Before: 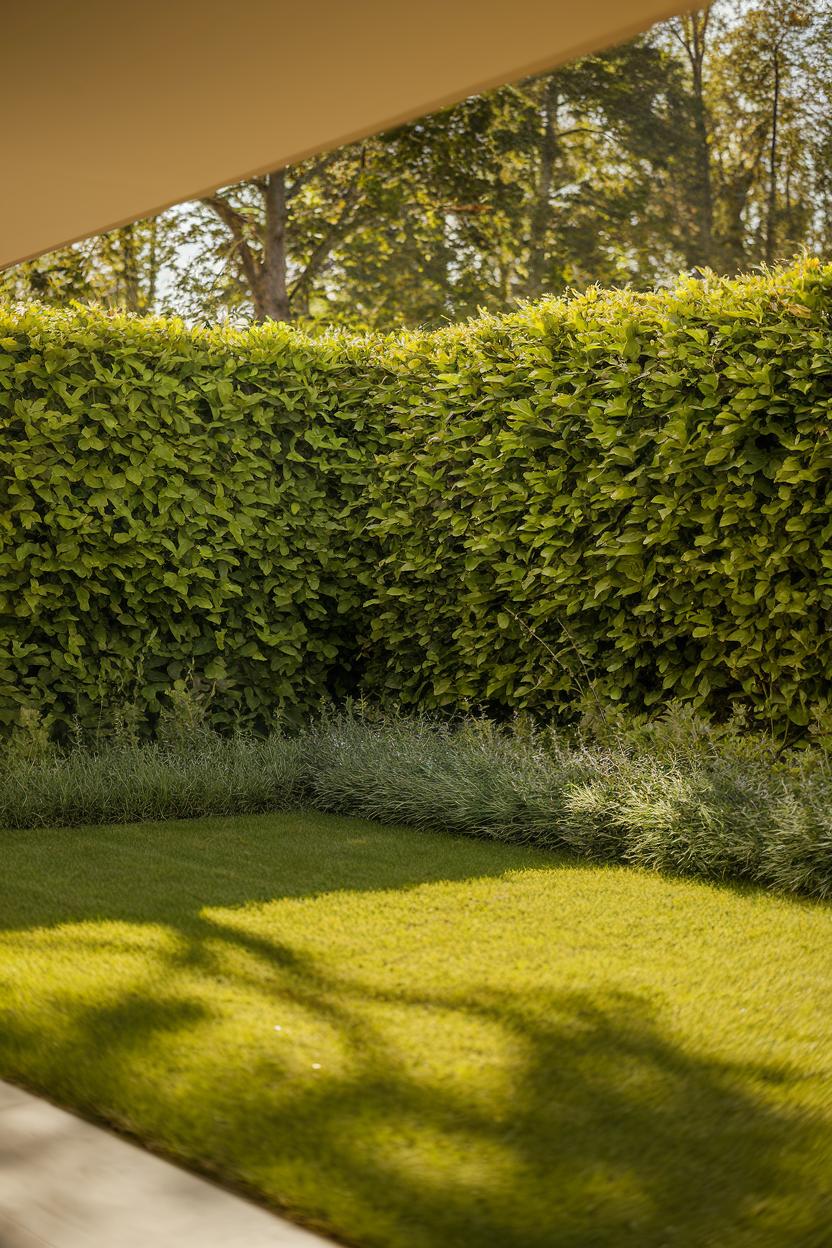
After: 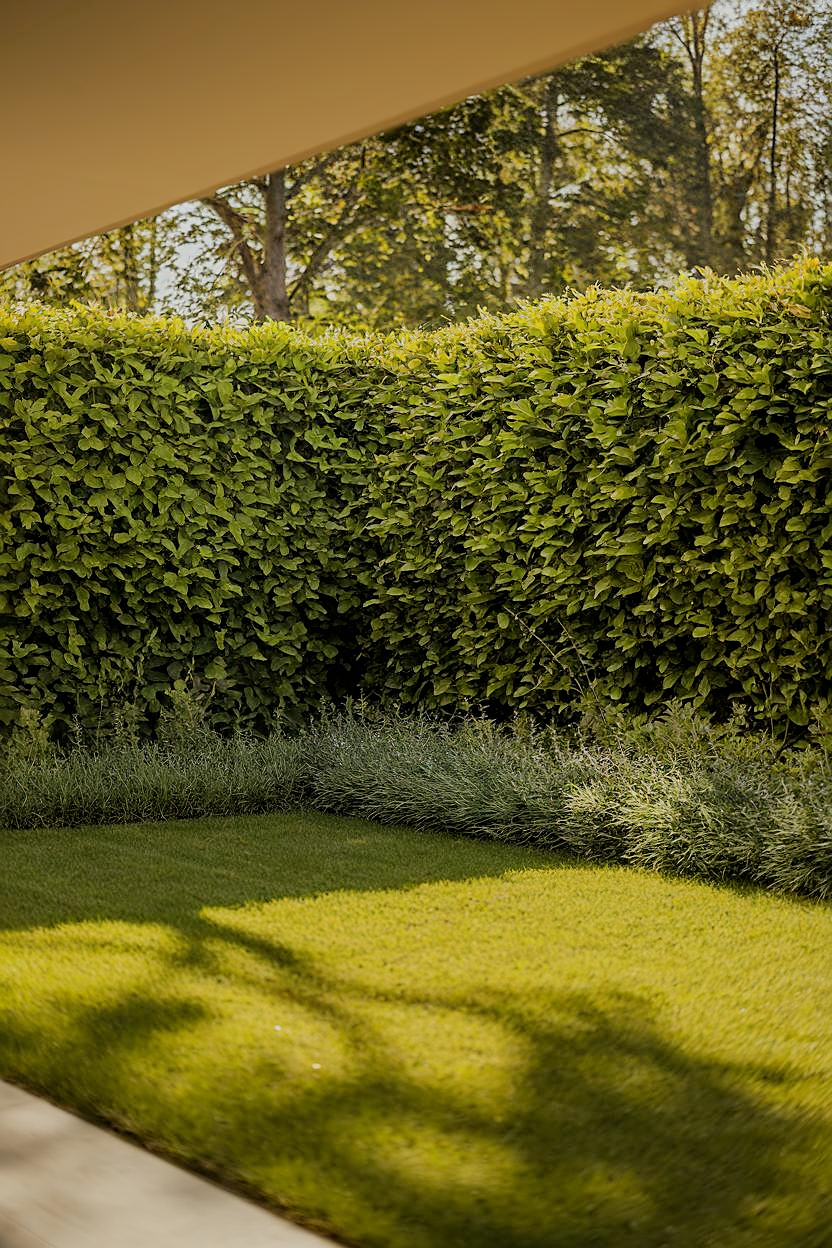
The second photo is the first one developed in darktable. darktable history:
filmic rgb: black relative exposure -7.82 EV, white relative exposure 4.29 EV, hardness 3.86, color science v6 (2022)
sharpen: on, module defaults
